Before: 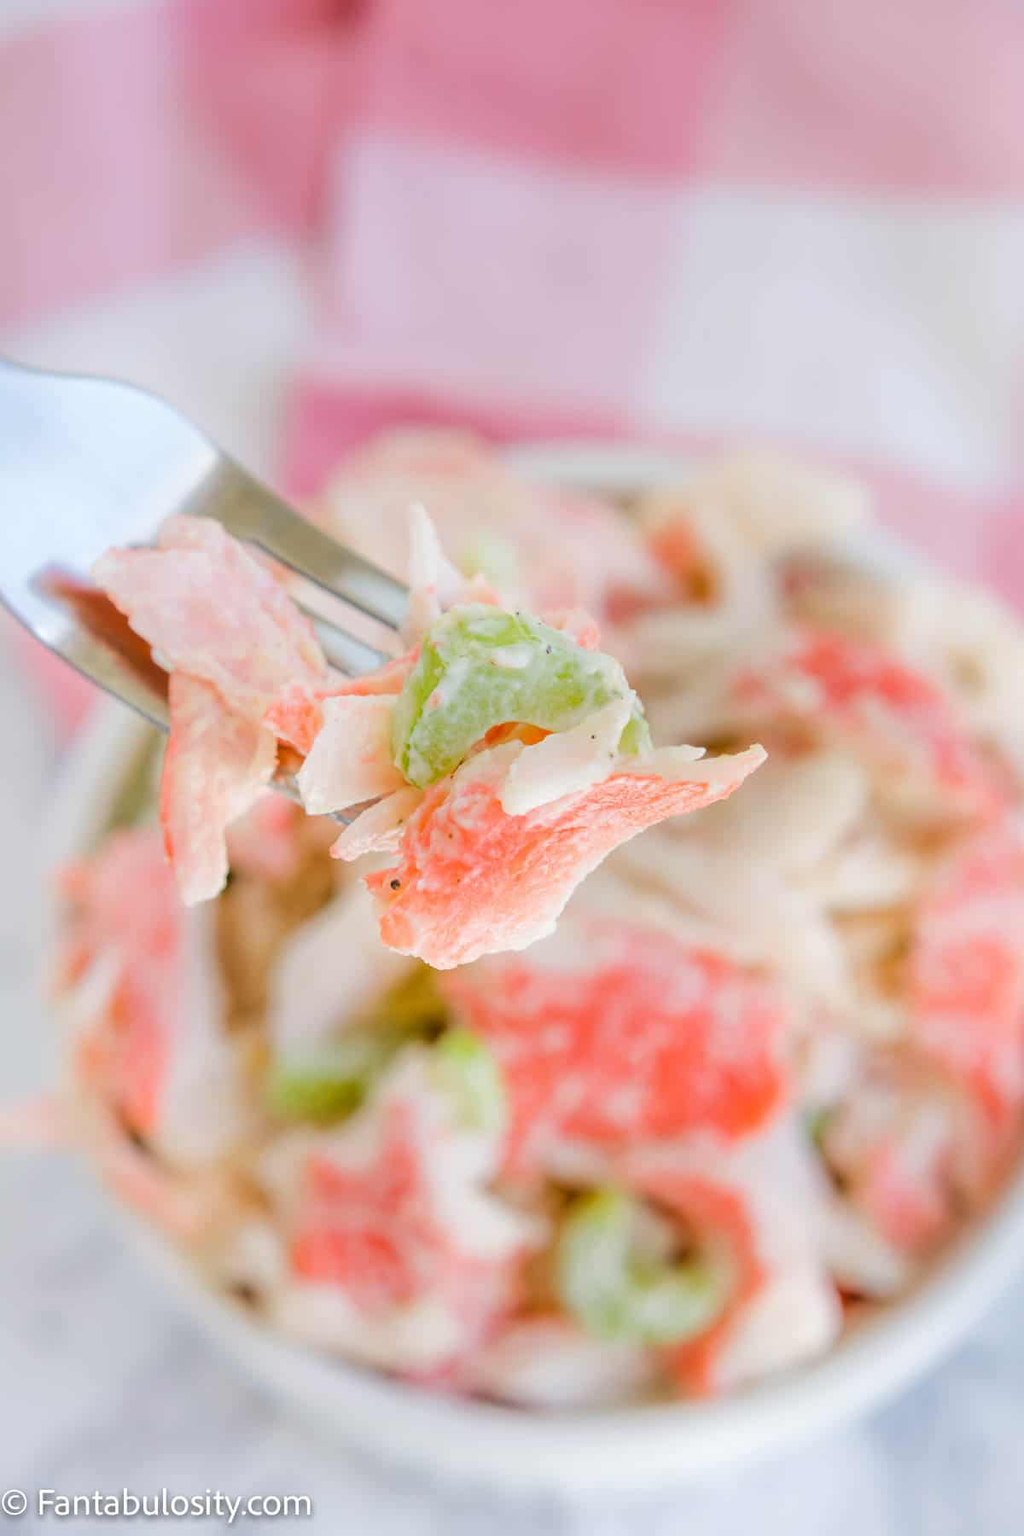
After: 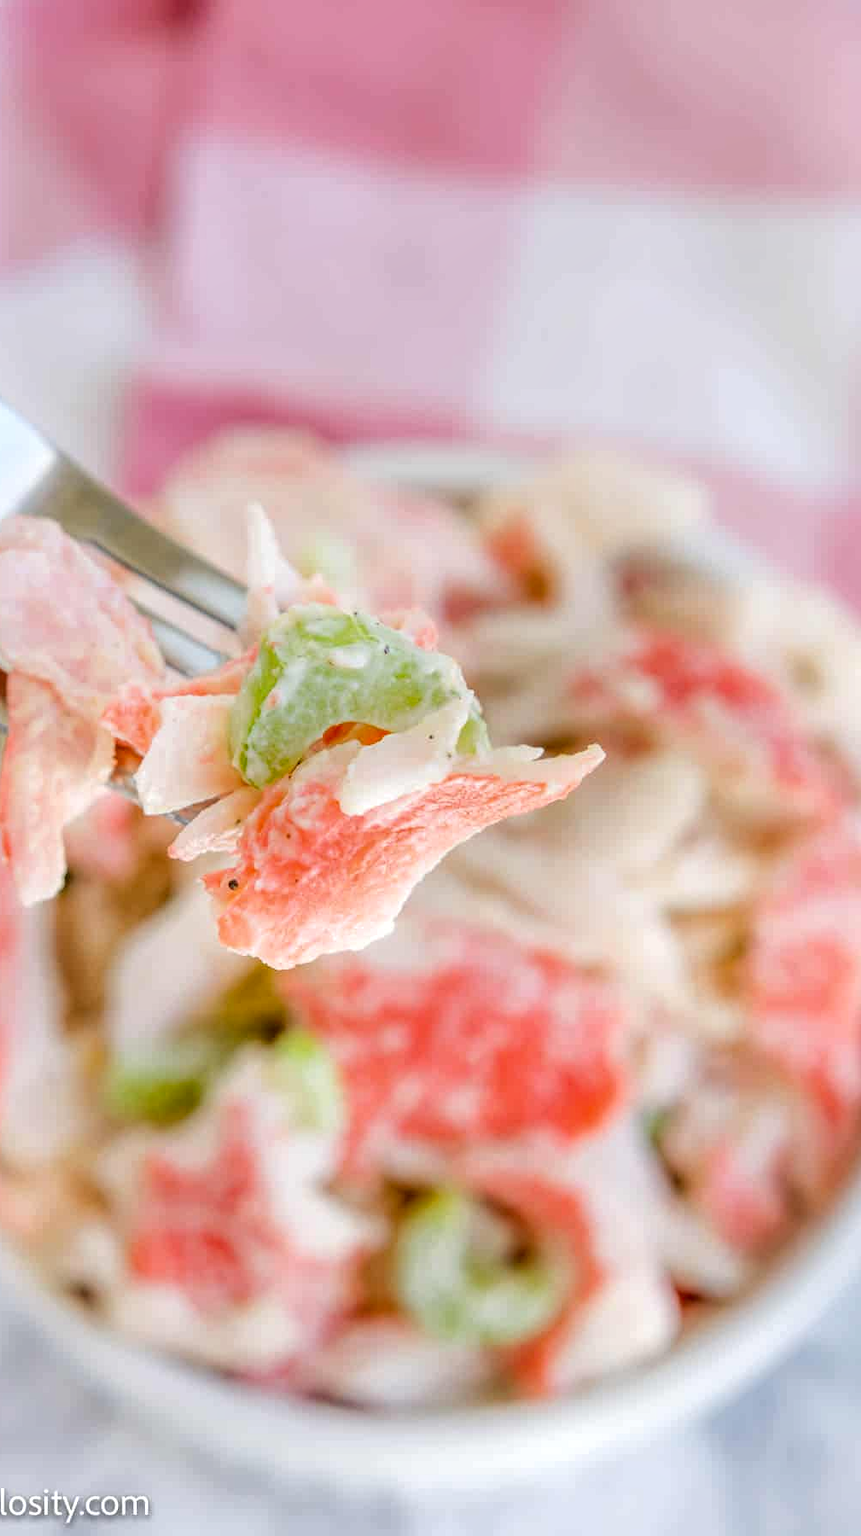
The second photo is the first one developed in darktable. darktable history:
local contrast: highlights 61%, detail 143%, midtone range 0.428
tone equalizer: on, module defaults
crop: left 15.871%
contrast brightness saturation: contrast -0.02, brightness -0.009, saturation 0.043
